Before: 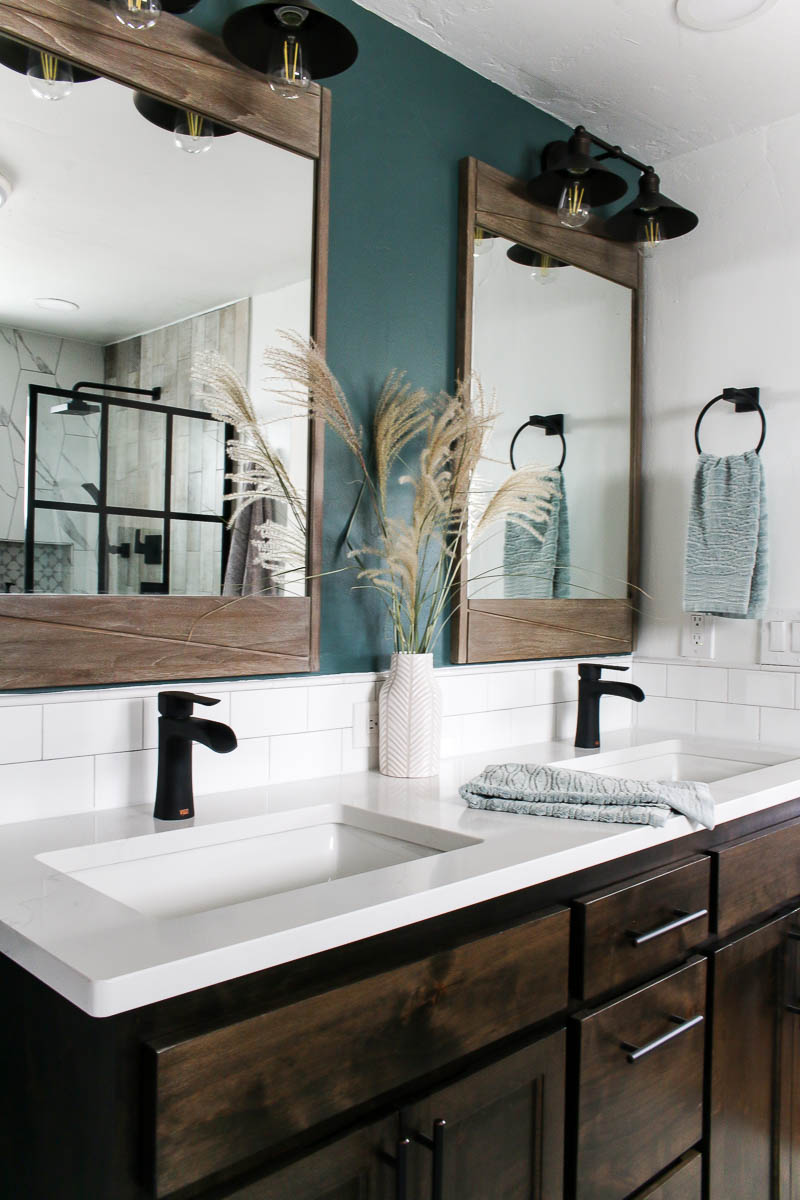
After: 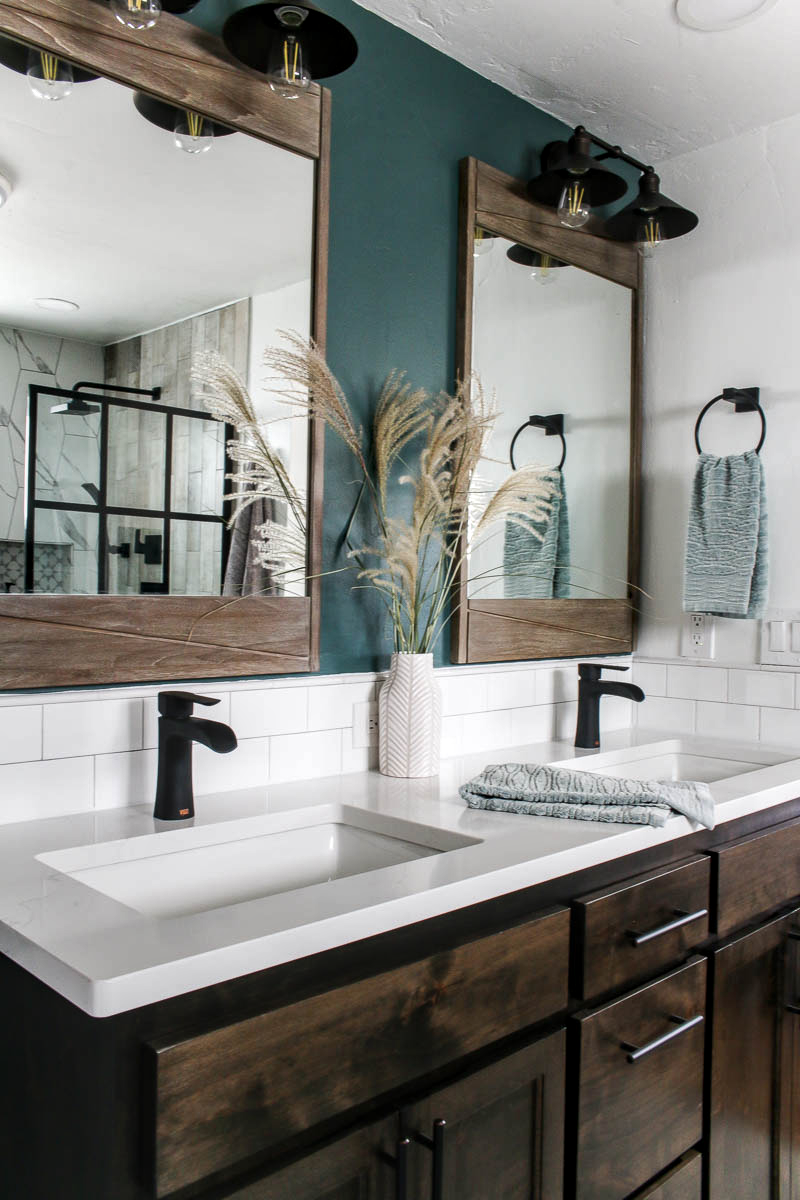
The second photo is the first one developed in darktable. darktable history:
local contrast: on, module defaults
base curve: curves: ch0 [(0, 0) (0.303, 0.277) (1, 1)]
